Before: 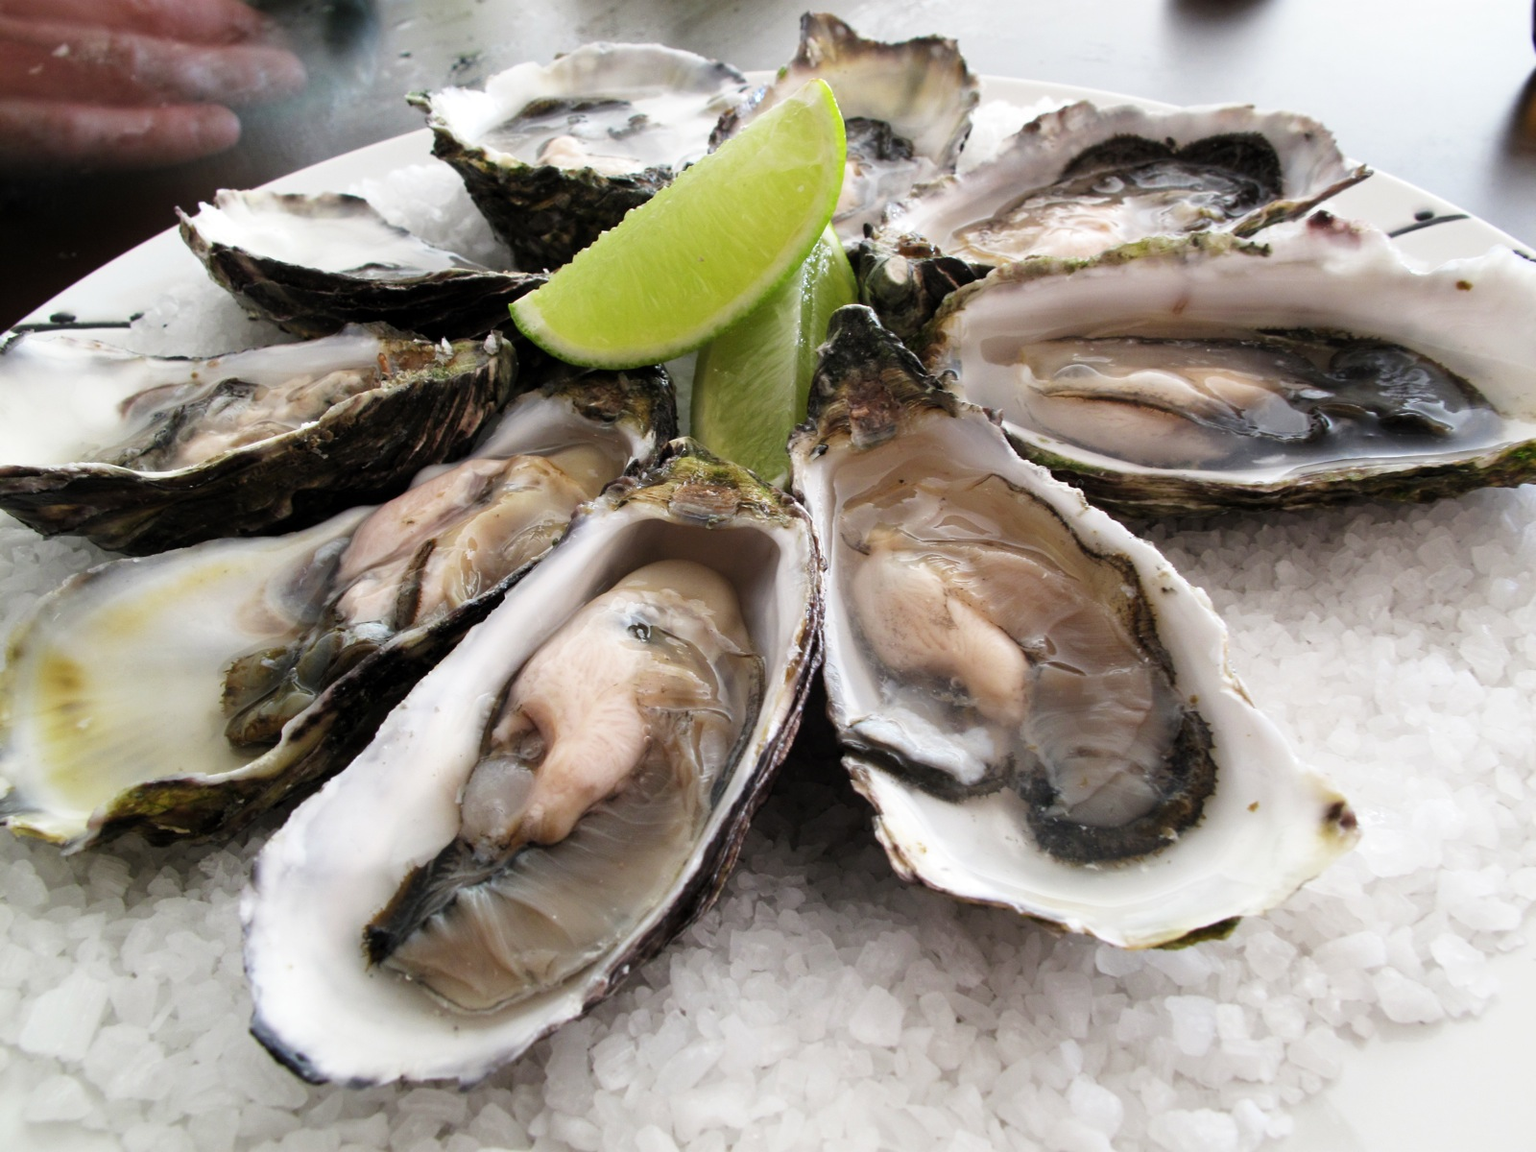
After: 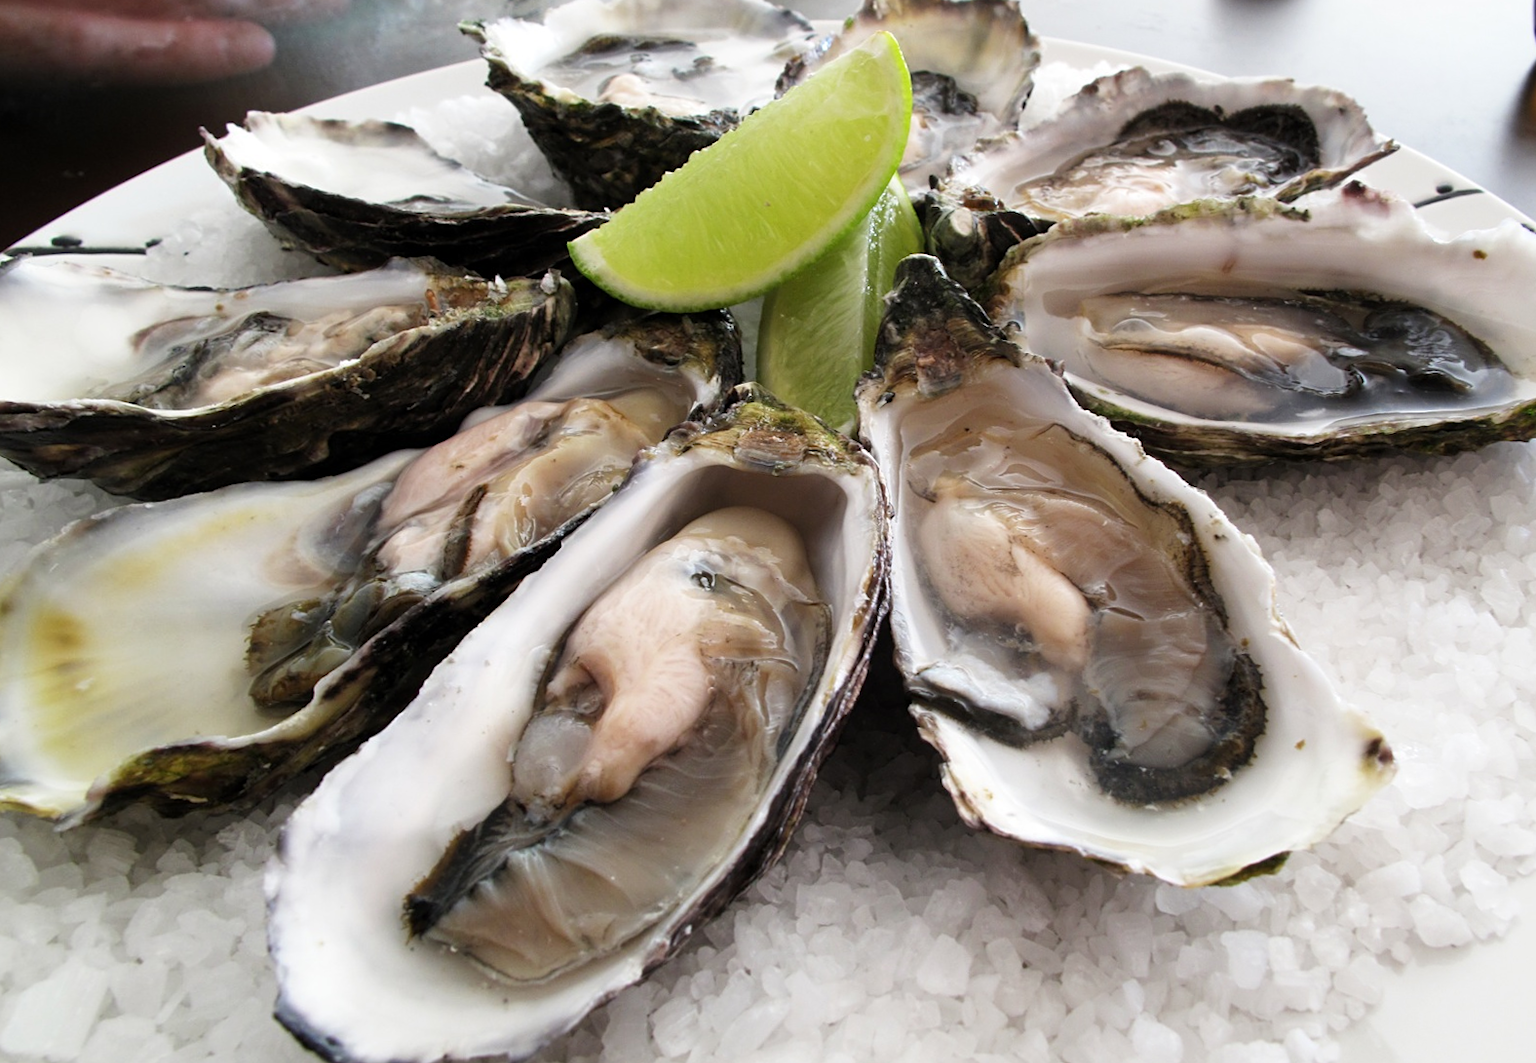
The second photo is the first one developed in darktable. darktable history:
sharpen: amount 0.2
rotate and perspective: rotation -0.013°, lens shift (vertical) -0.027, lens shift (horizontal) 0.178, crop left 0.016, crop right 0.989, crop top 0.082, crop bottom 0.918
